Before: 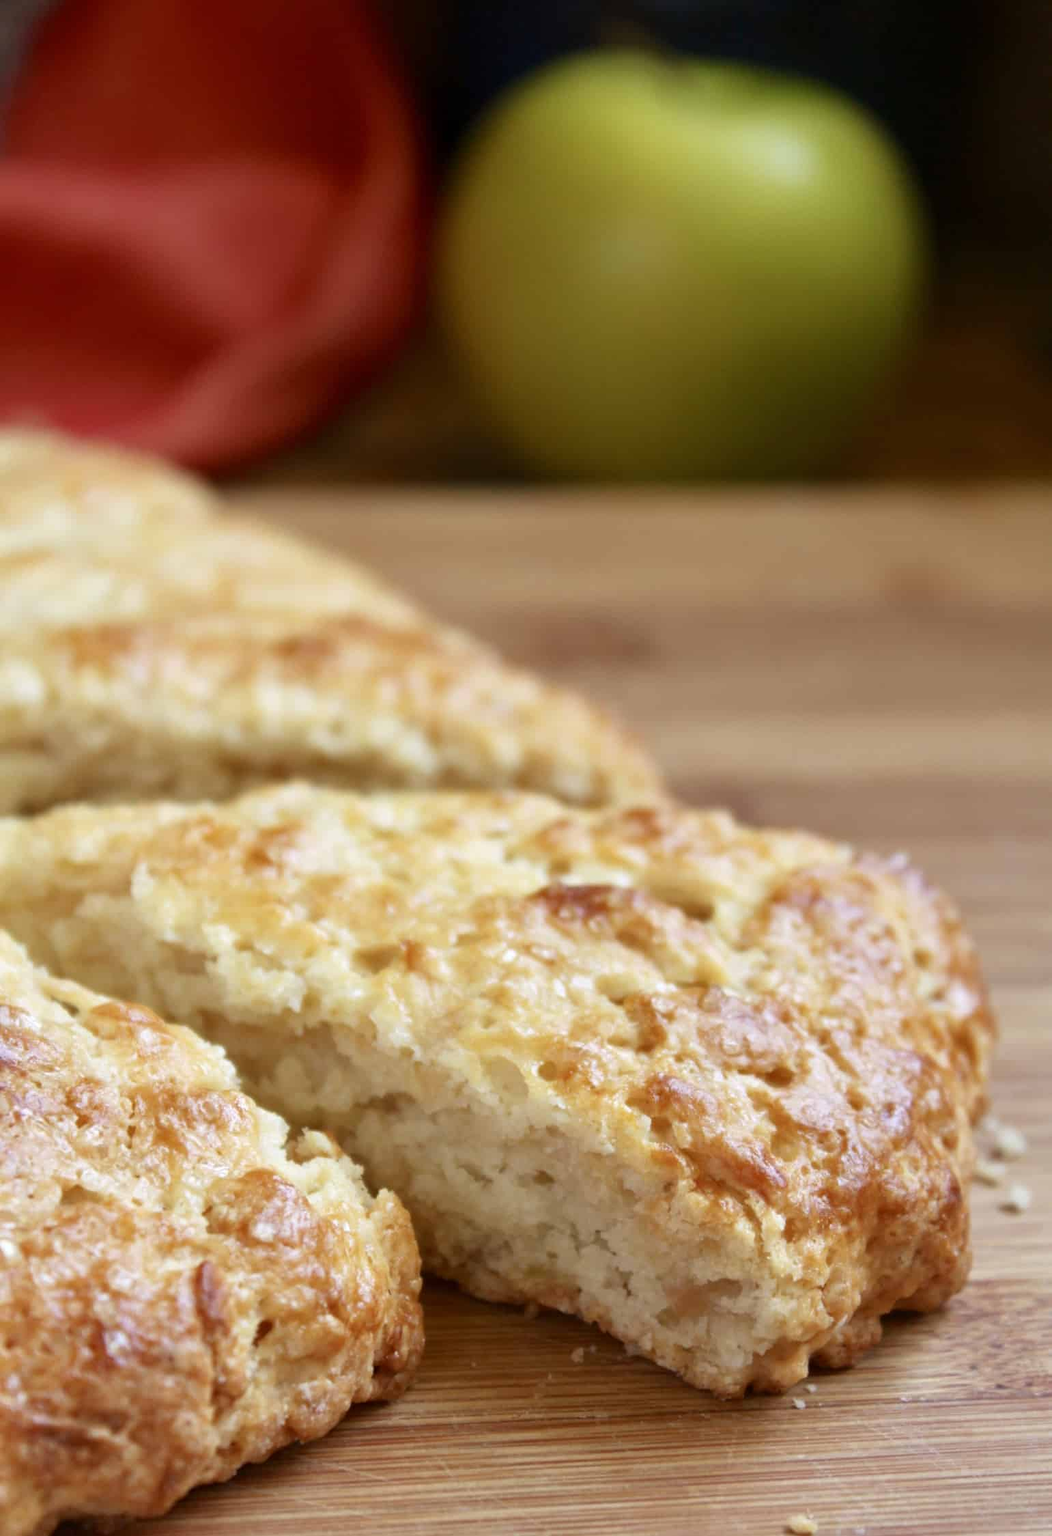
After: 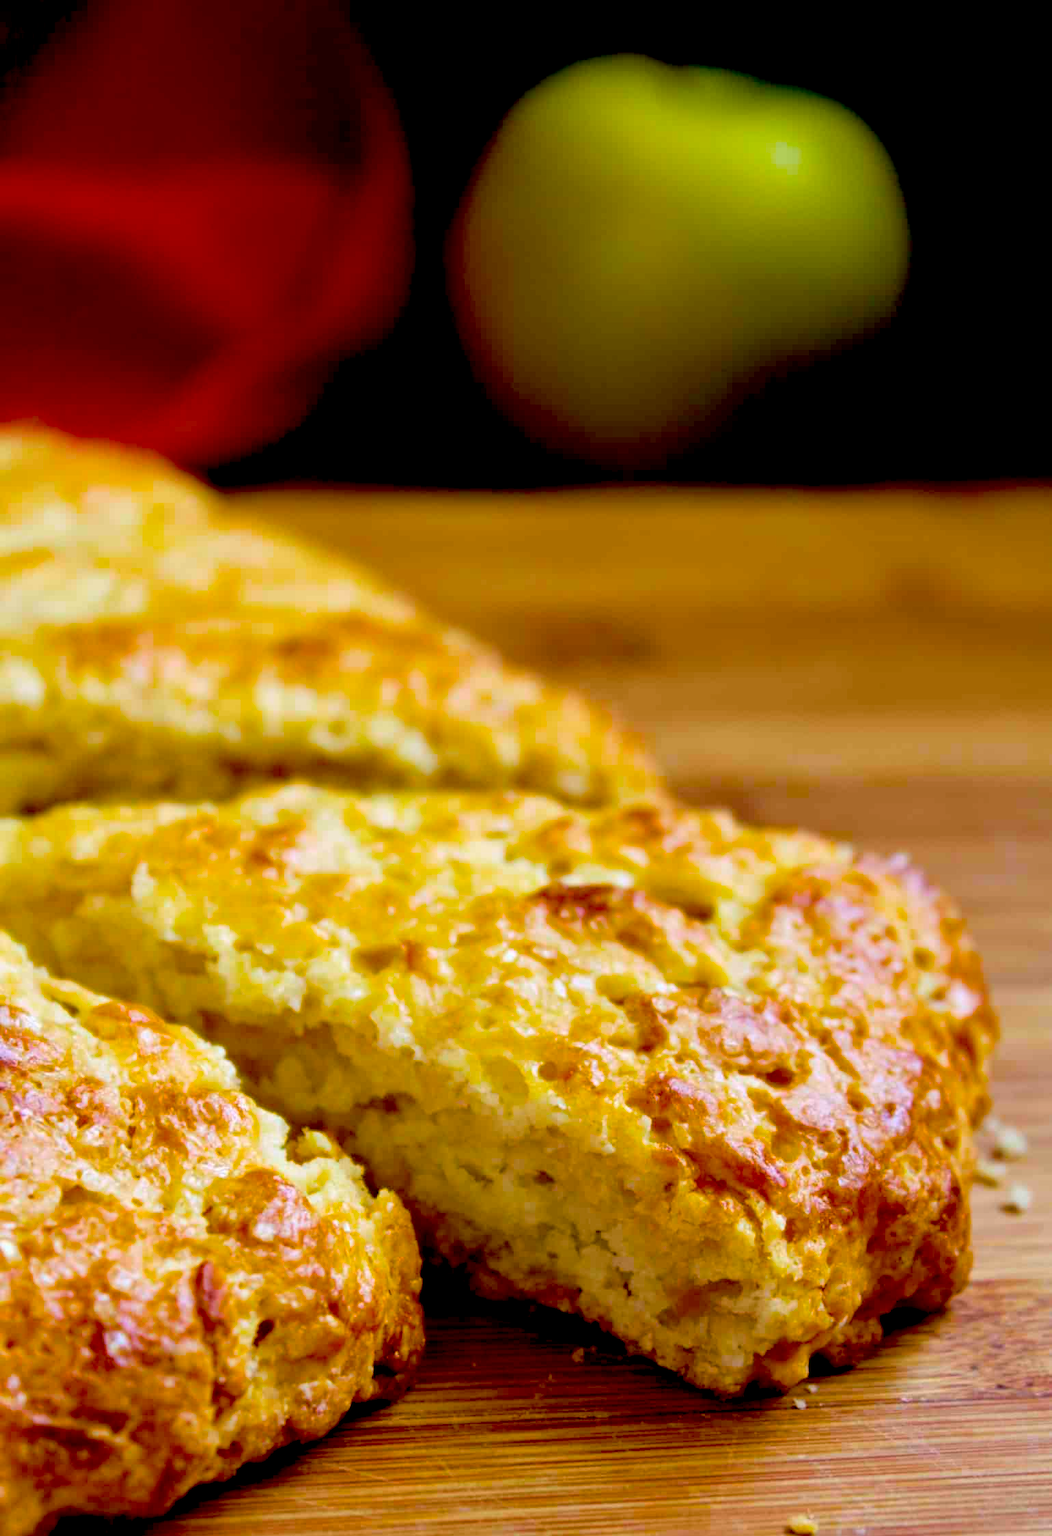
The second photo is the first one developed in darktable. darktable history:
exposure: black level correction 0.056, exposure -0.037 EV, compensate highlight preservation false
color balance rgb: linear chroma grading › shadows -9.558%, linear chroma grading › global chroma 20.568%, perceptual saturation grading › global saturation 61.336%, perceptual saturation grading › highlights 19.89%, perceptual saturation grading › shadows -49.552%, global vibrance -24.987%
